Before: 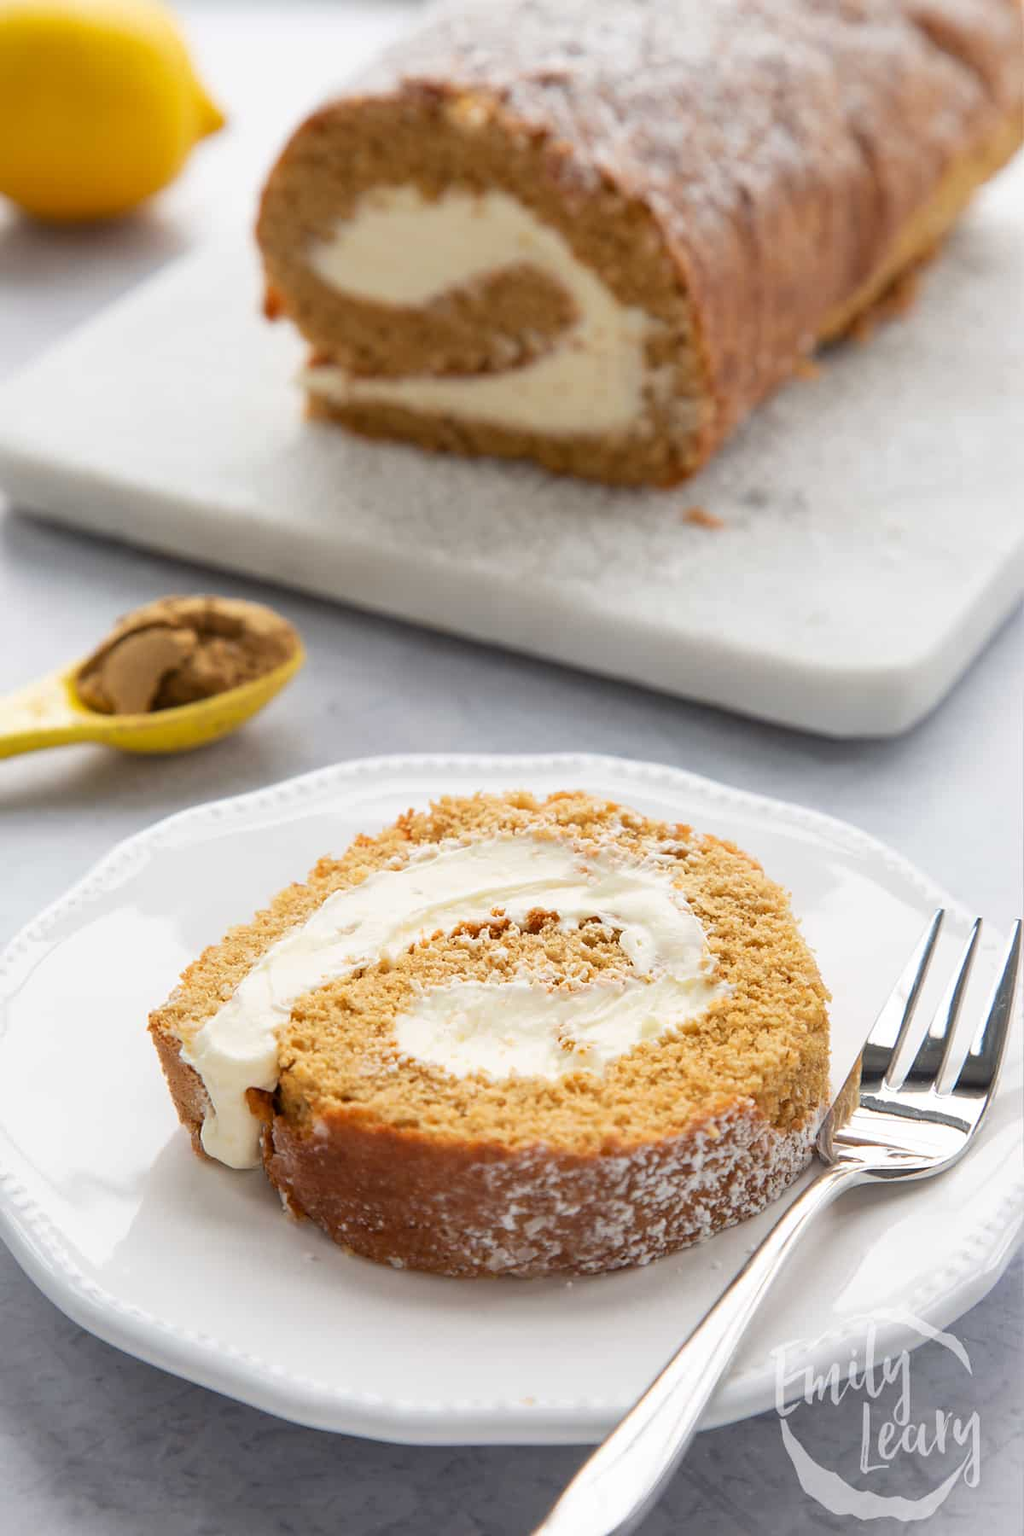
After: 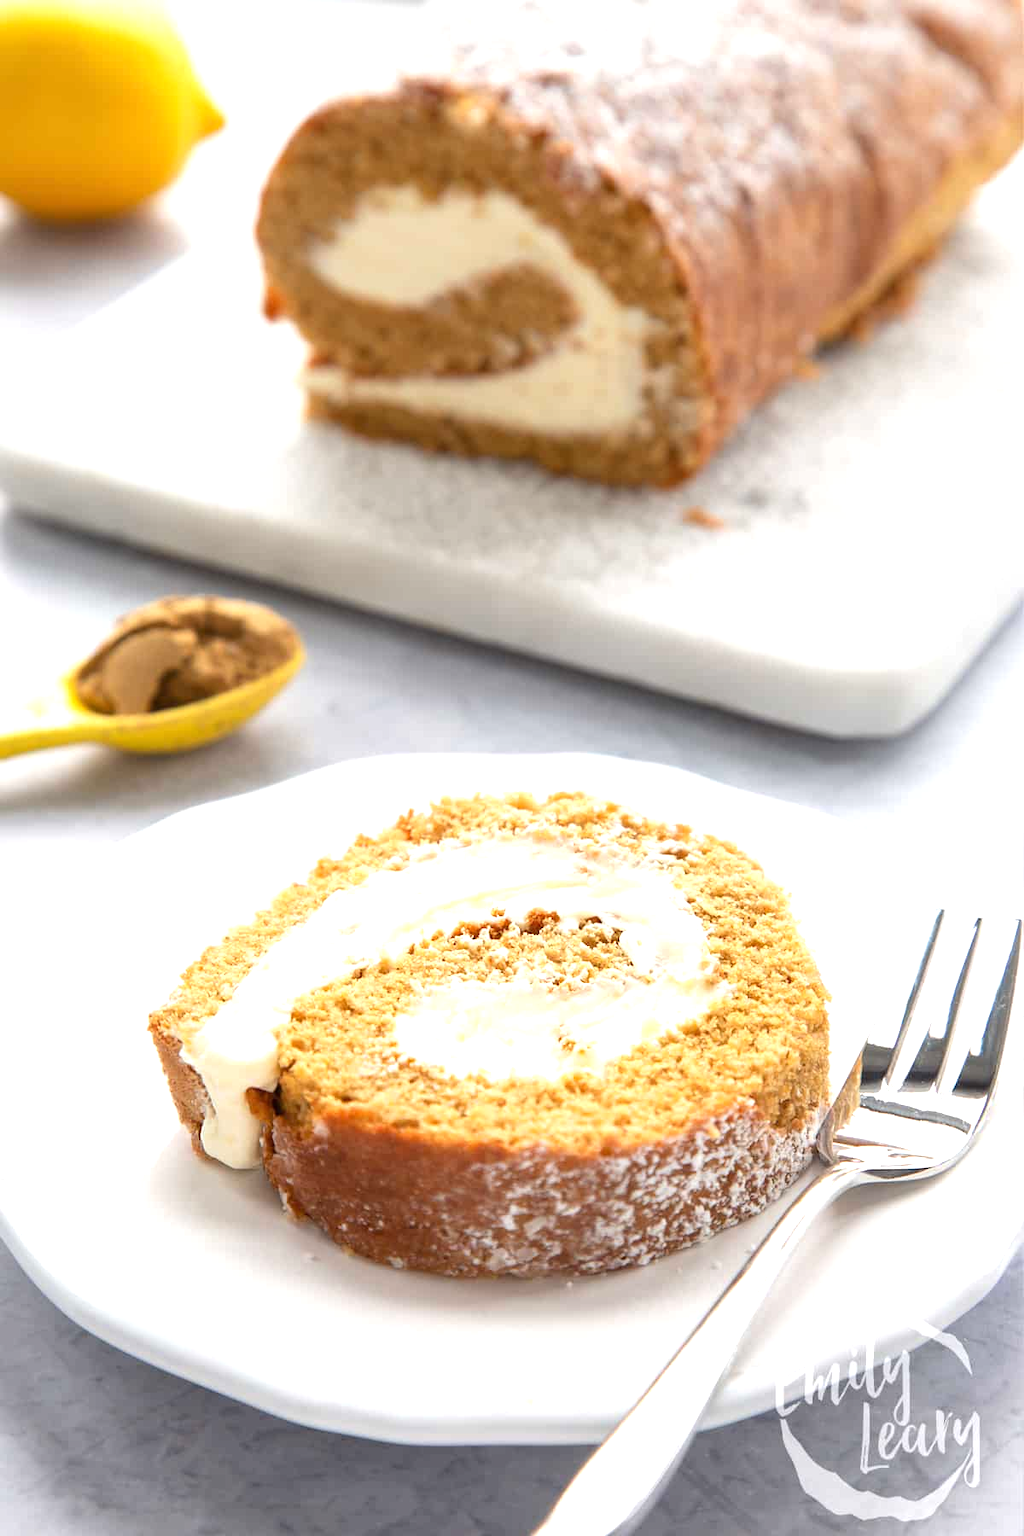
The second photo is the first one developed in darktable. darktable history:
exposure: black level correction 0, exposure 0.703 EV, compensate highlight preservation false
